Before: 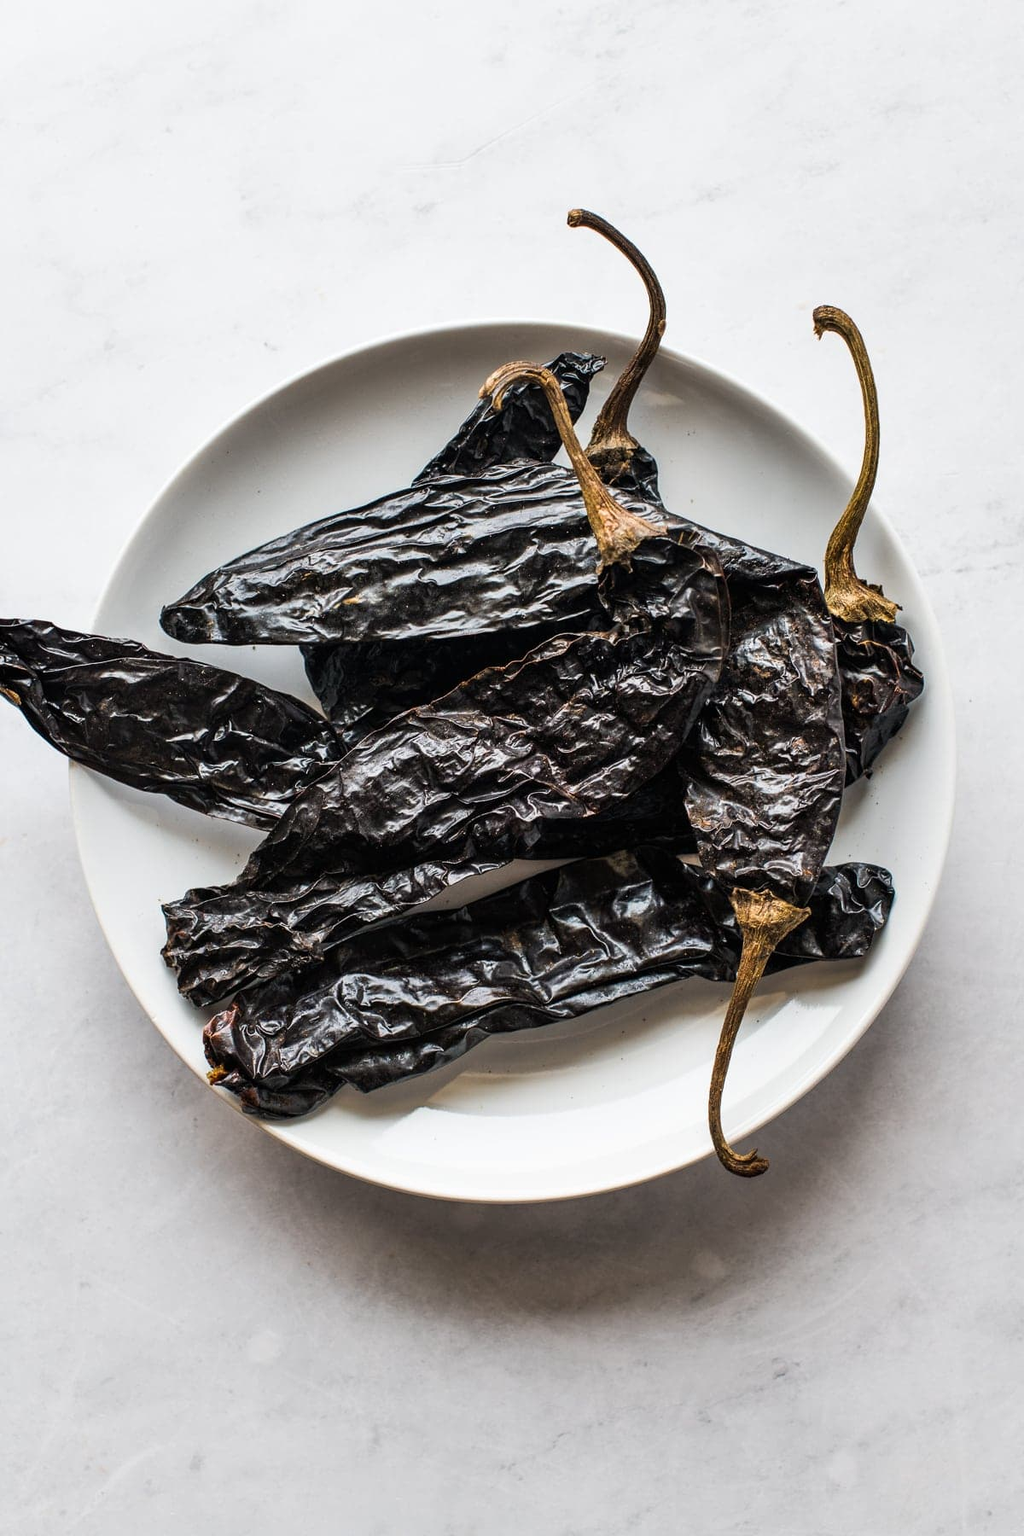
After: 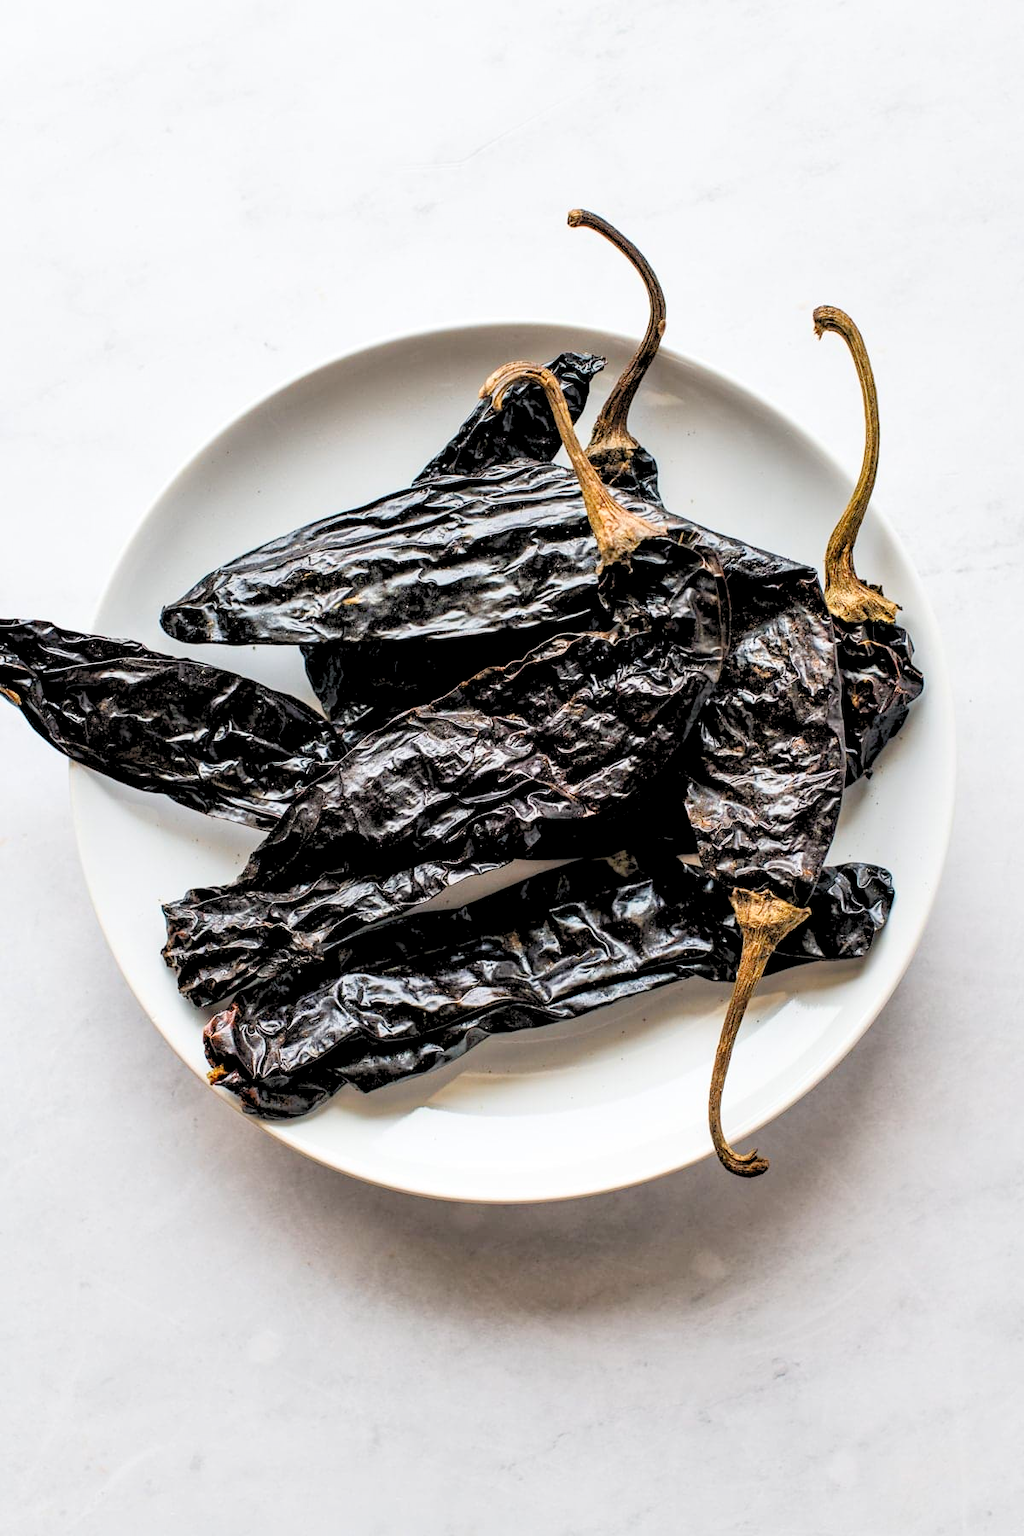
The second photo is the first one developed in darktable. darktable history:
levels: levels [0.093, 0.434, 0.988]
